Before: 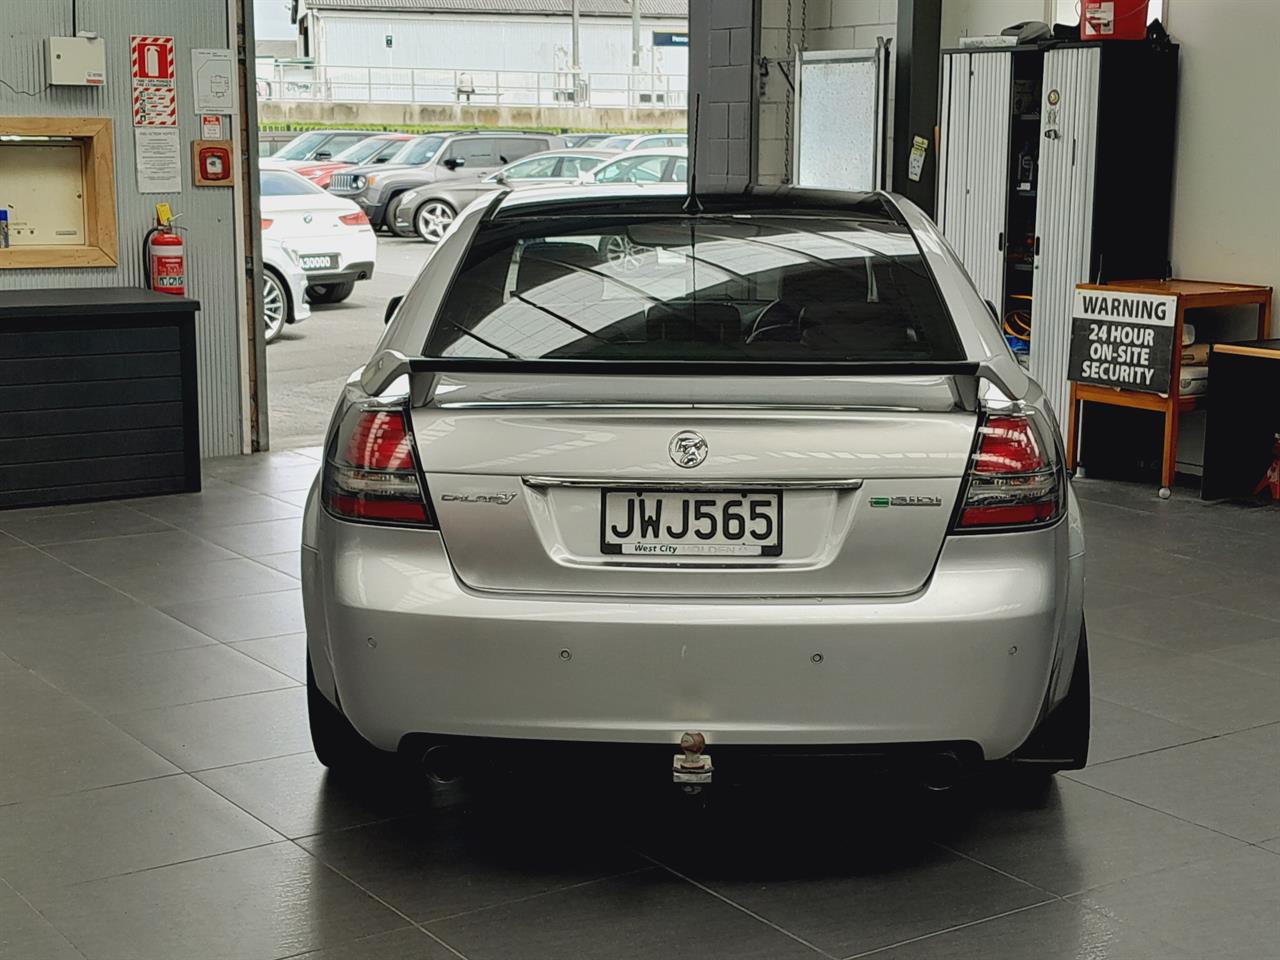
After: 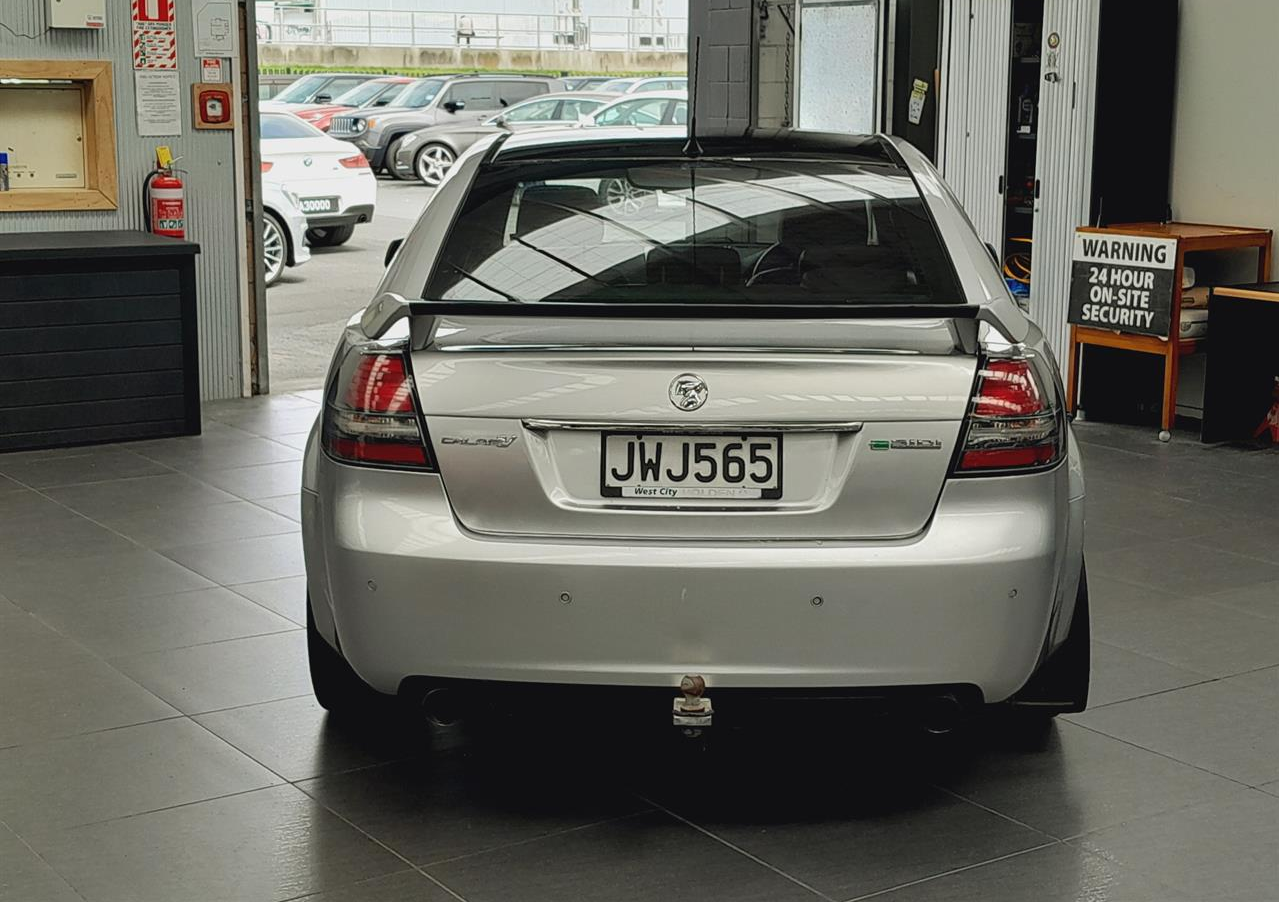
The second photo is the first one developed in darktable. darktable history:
crop and rotate: top 6.026%
